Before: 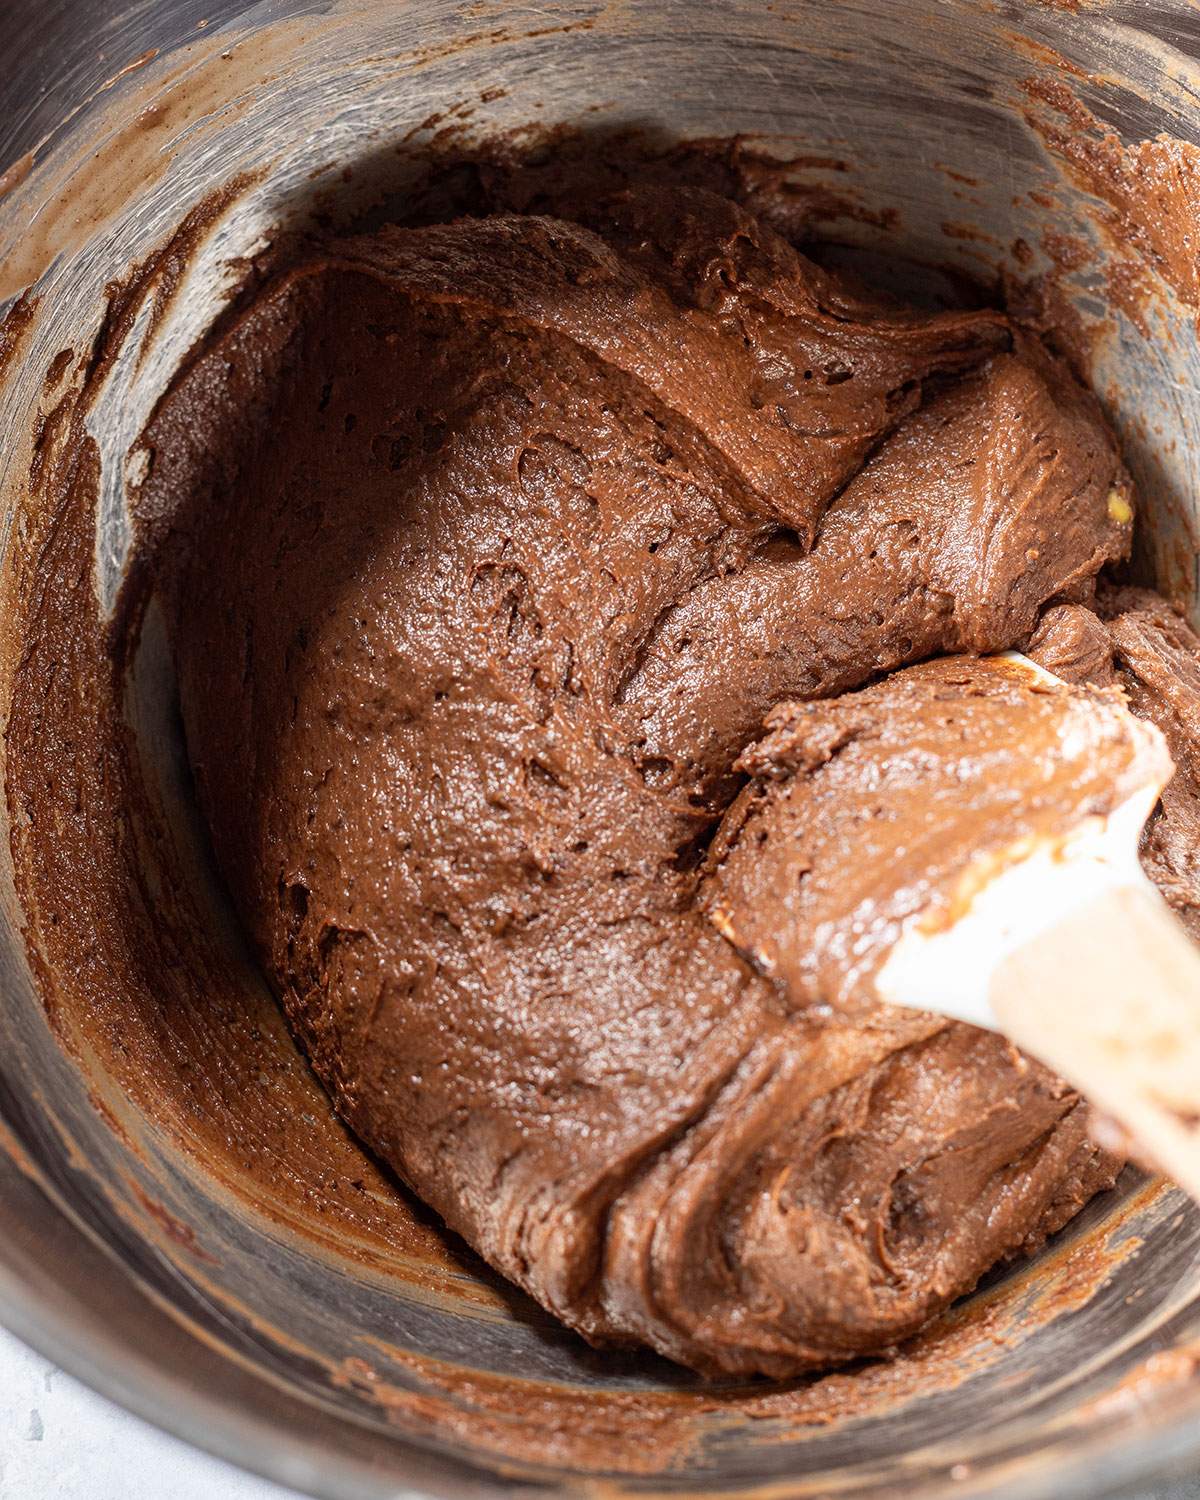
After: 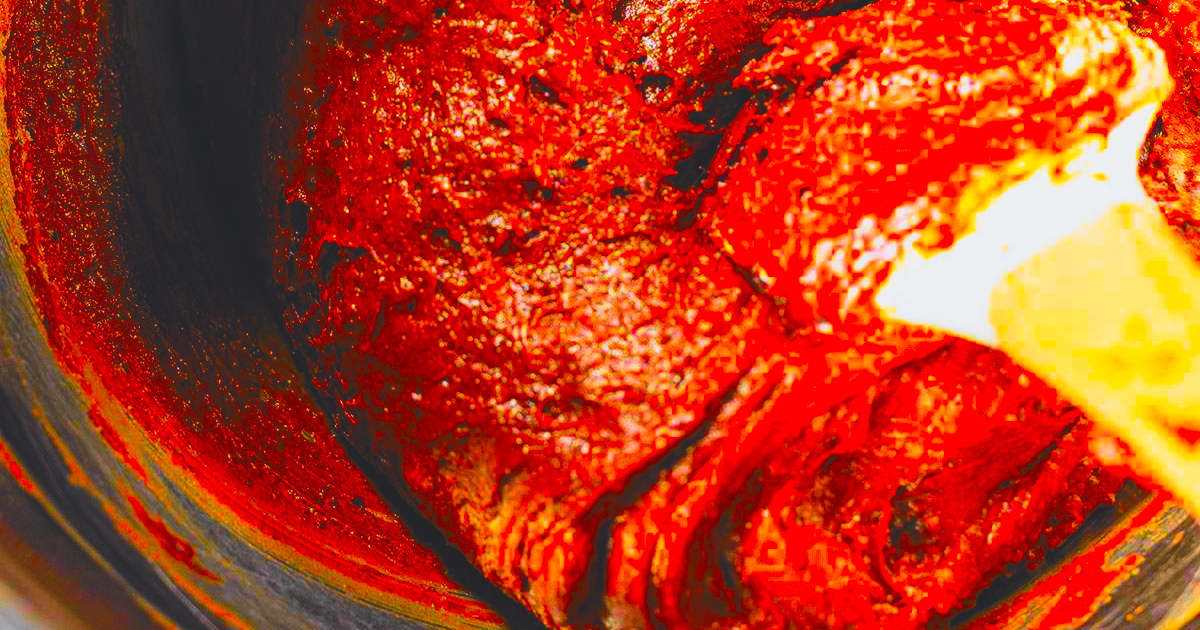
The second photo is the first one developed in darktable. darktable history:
crop: top 45.551%, bottom 12.262%
color correction: saturation 3
tone curve: curves: ch0 [(0, 0) (0.078, 0.029) (0.265, 0.241) (0.507, 0.56) (0.744, 0.826) (1, 0.948)]; ch1 [(0, 0) (0.346, 0.307) (0.418, 0.383) (0.46, 0.439) (0.482, 0.493) (0.502, 0.5) (0.517, 0.506) (0.55, 0.557) (0.601, 0.637) (0.666, 0.7) (1, 1)]; ch2 [(0, 0) (0.346, 0.34) (0.431, 0.45) (0.485, 0.494) (0.5, 0.498) (0.508, 0.499) (0.532, 0.546) (0.579, 0.628) (0.625, 0.668) (1, 1)], color space Lab, independent channels, preserve colors none
rgb curve: curves: ch0 [(0, 0.186) (0.314, 0.284) (0.775, 0.708) (1, 1)], compensate middle gray true, preserve colors none
